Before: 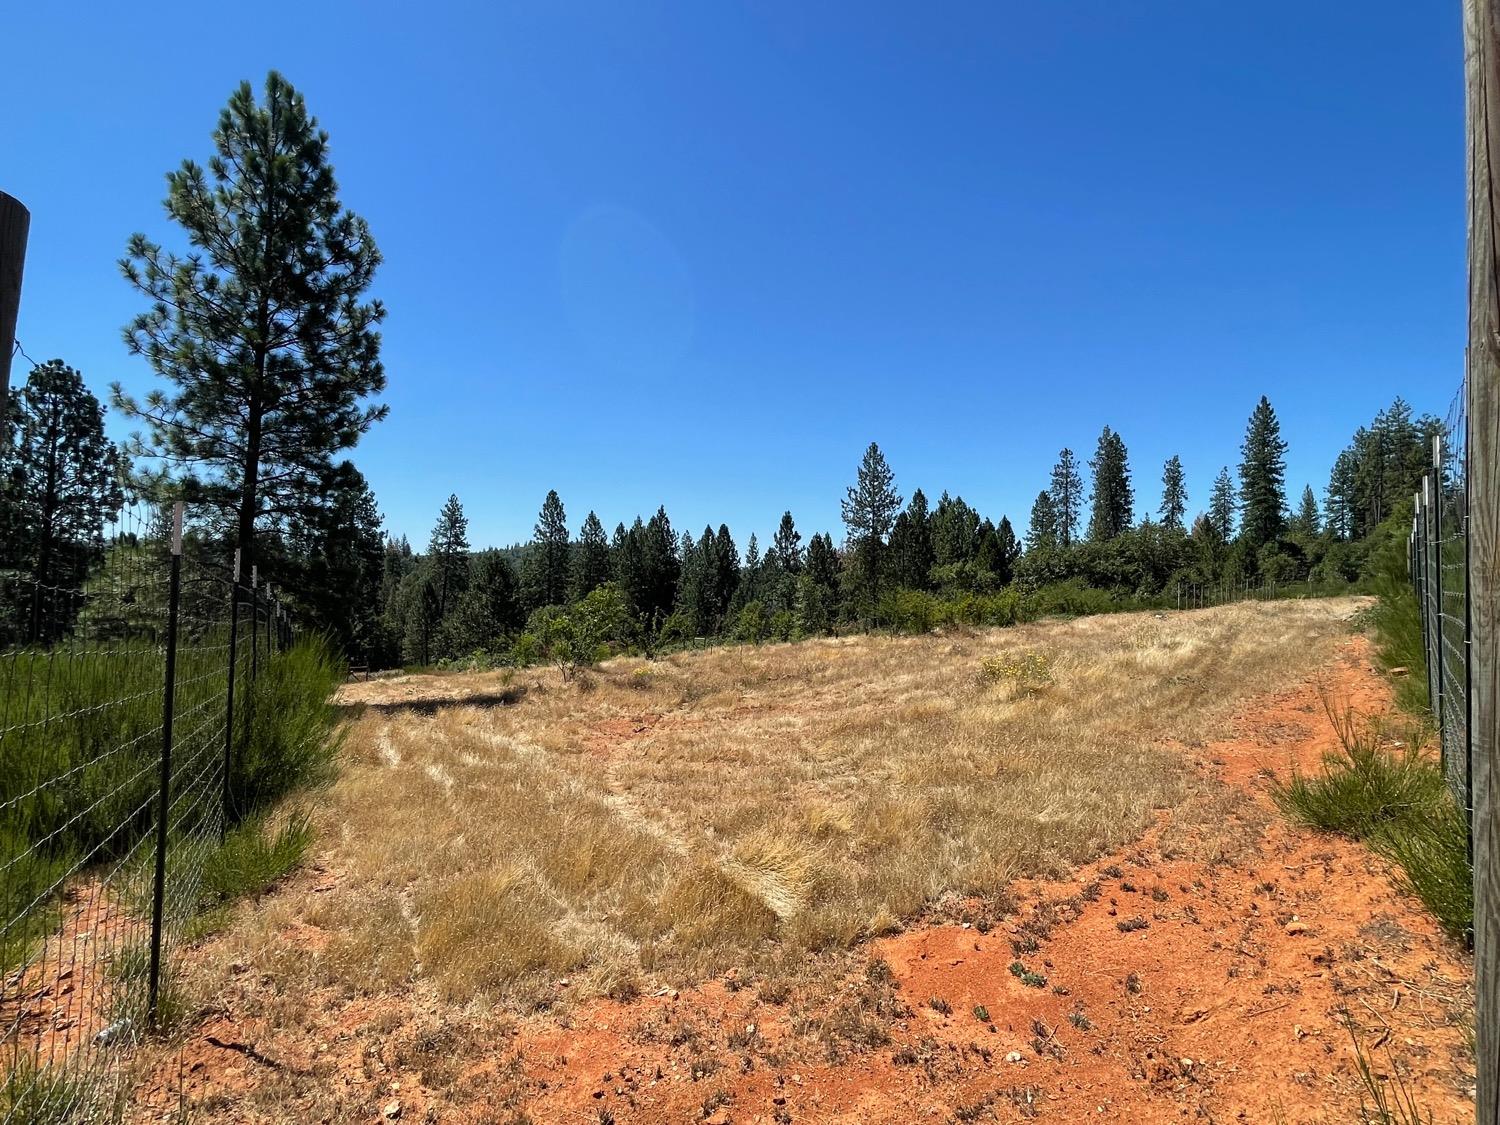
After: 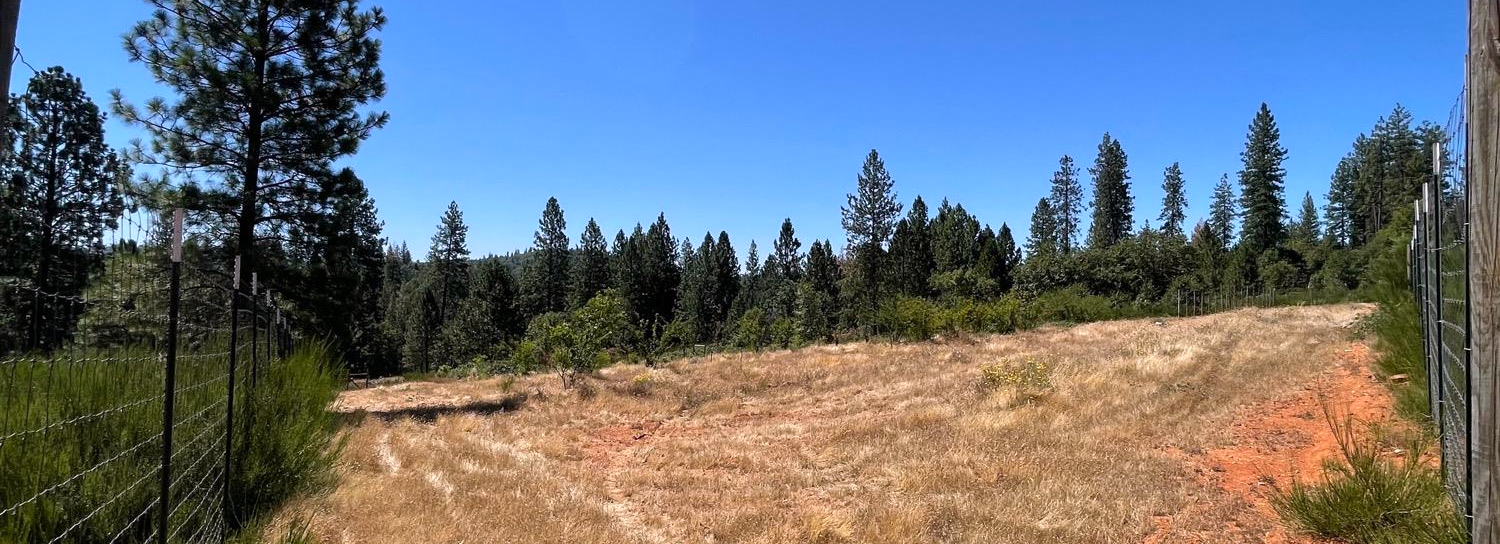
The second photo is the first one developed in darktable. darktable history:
crop and rotate: top 26.056%, bottom 25.543%
white balance: red 1.05, blue 1.072
